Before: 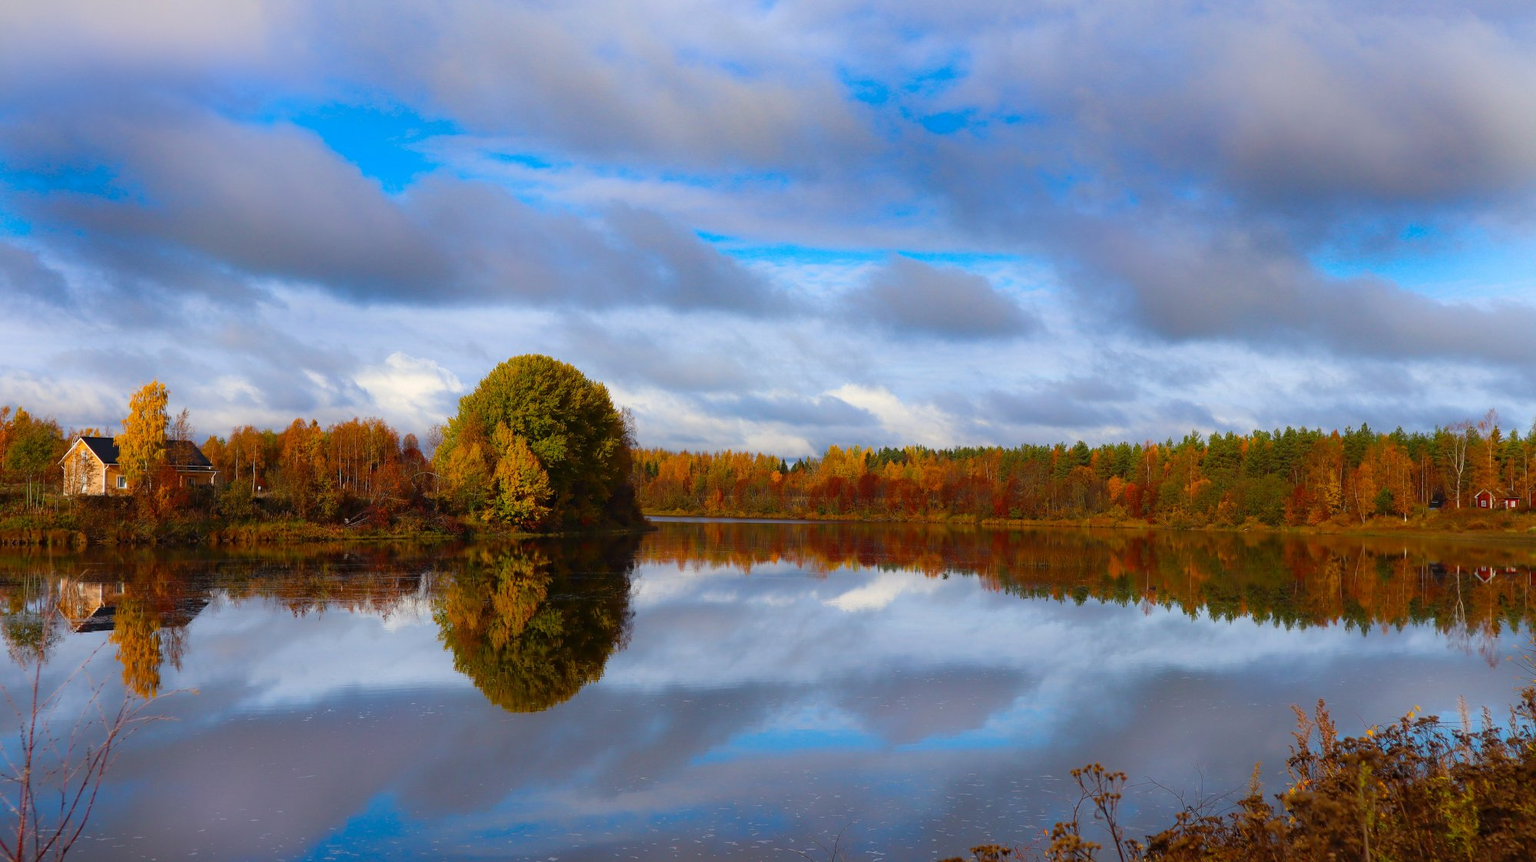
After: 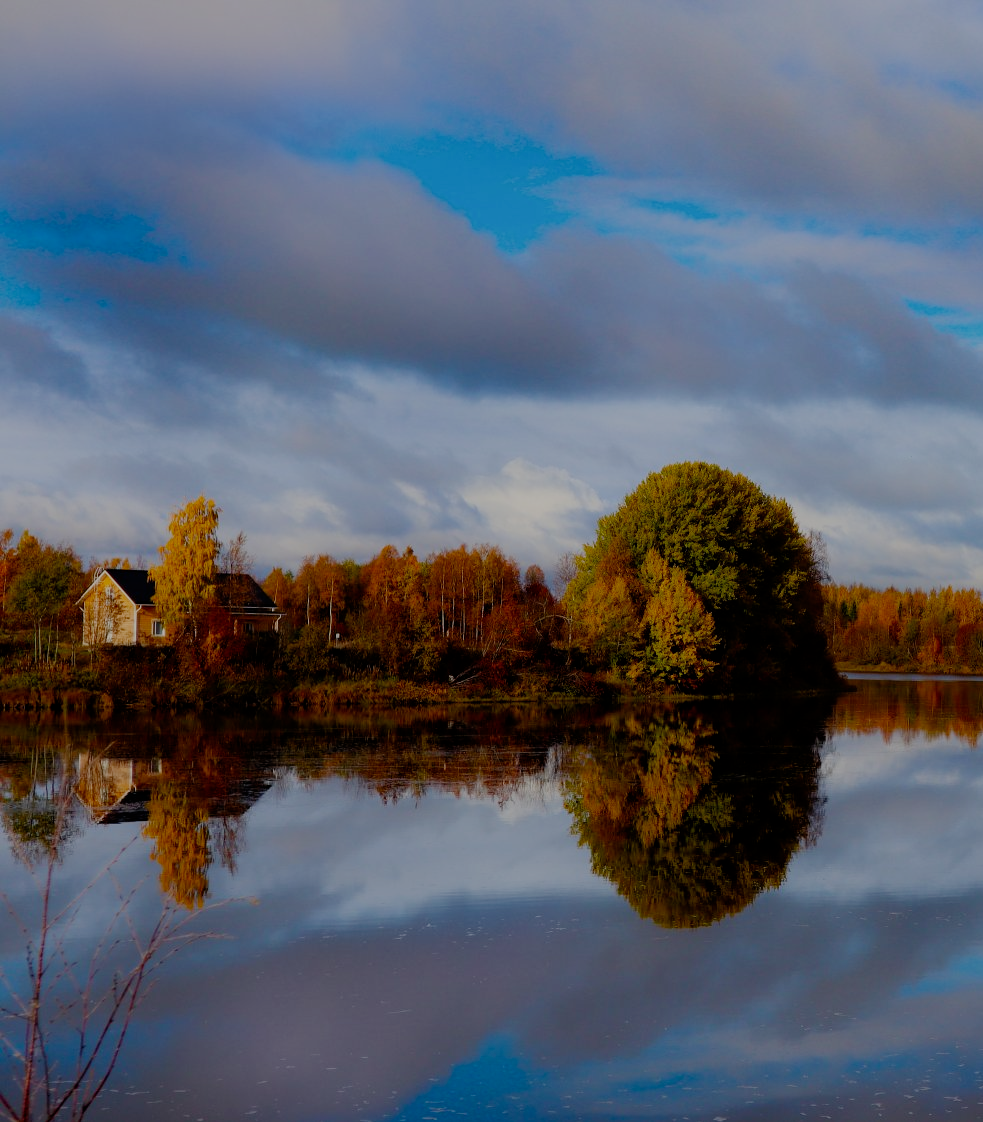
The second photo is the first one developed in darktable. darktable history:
crop and rotate: left 0%, top 0%, right 50.845%
filmic rgb: middle gray luminance 30%, black relative exposure -9 EV, white relative exposure 7 EV, threshold 6 EV, target black luminance 0%, hardness 2.94, latitude 2.04%, contrast 0.963, highlights saturation mix 5%, shadows ↔ highlights balance 12.16%, add noise in highlights 0, preserve chrominance no, color science v3 (2019), use custom middle-gray values true, iterations of high-quality reconstruction 0, contrast in highlights soft, enable highlight reconstruction true
